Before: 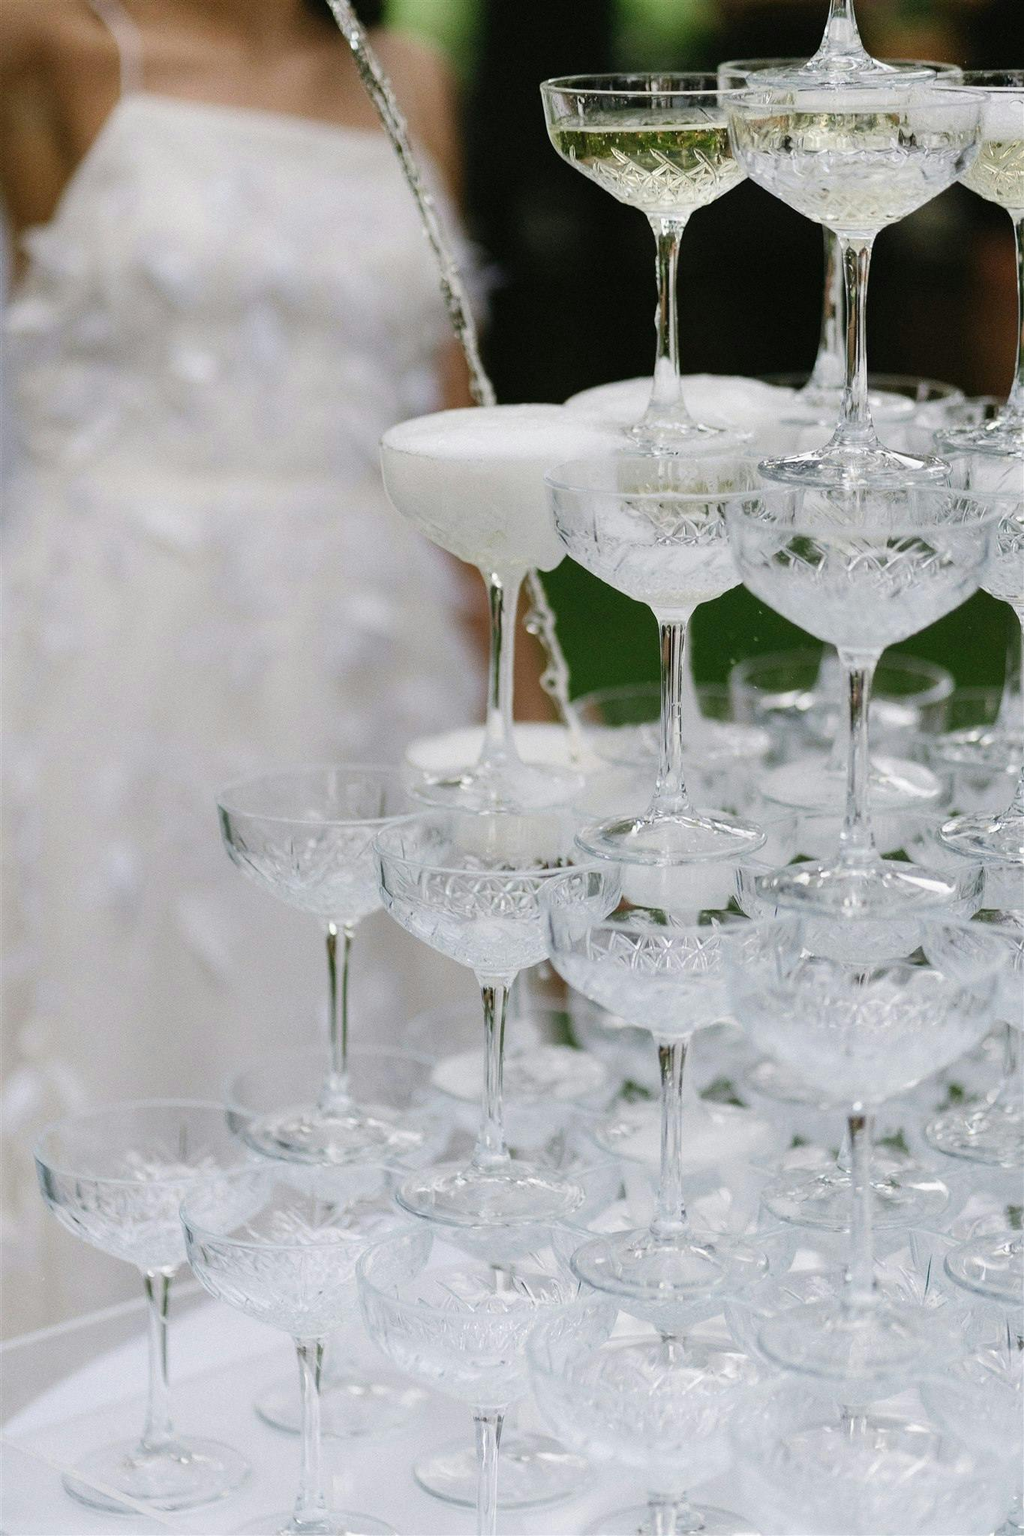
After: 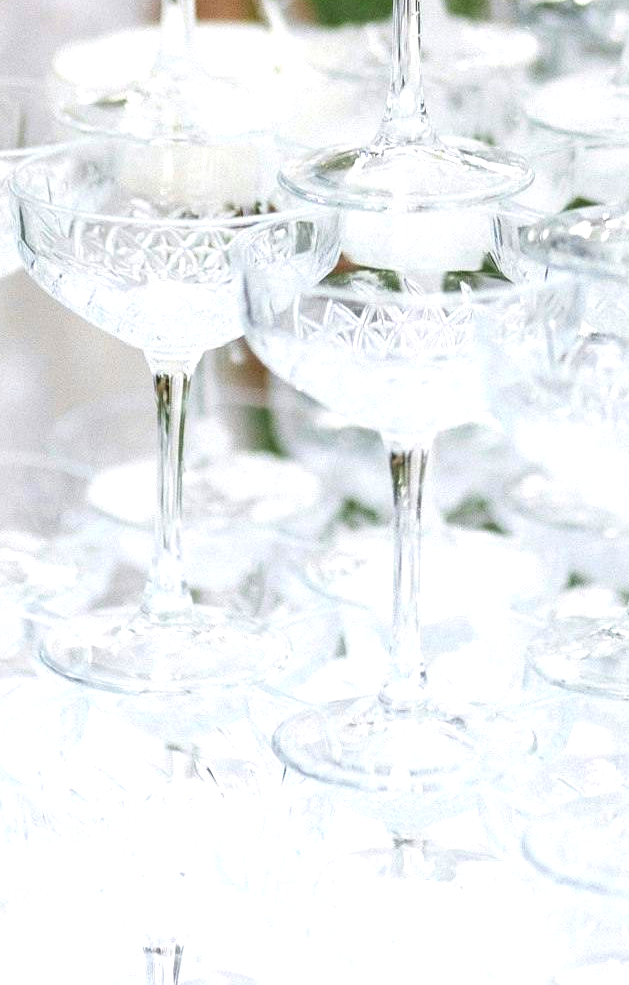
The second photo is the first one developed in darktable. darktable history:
crop: left 35.774%, top 46.043%, right 18.136%, bottom 5.855%
exposure: black level correction 0, exposure 0.894 EV, compensate highlight preservation false
color correction: highlights b* 0.065, saturation 1.07
